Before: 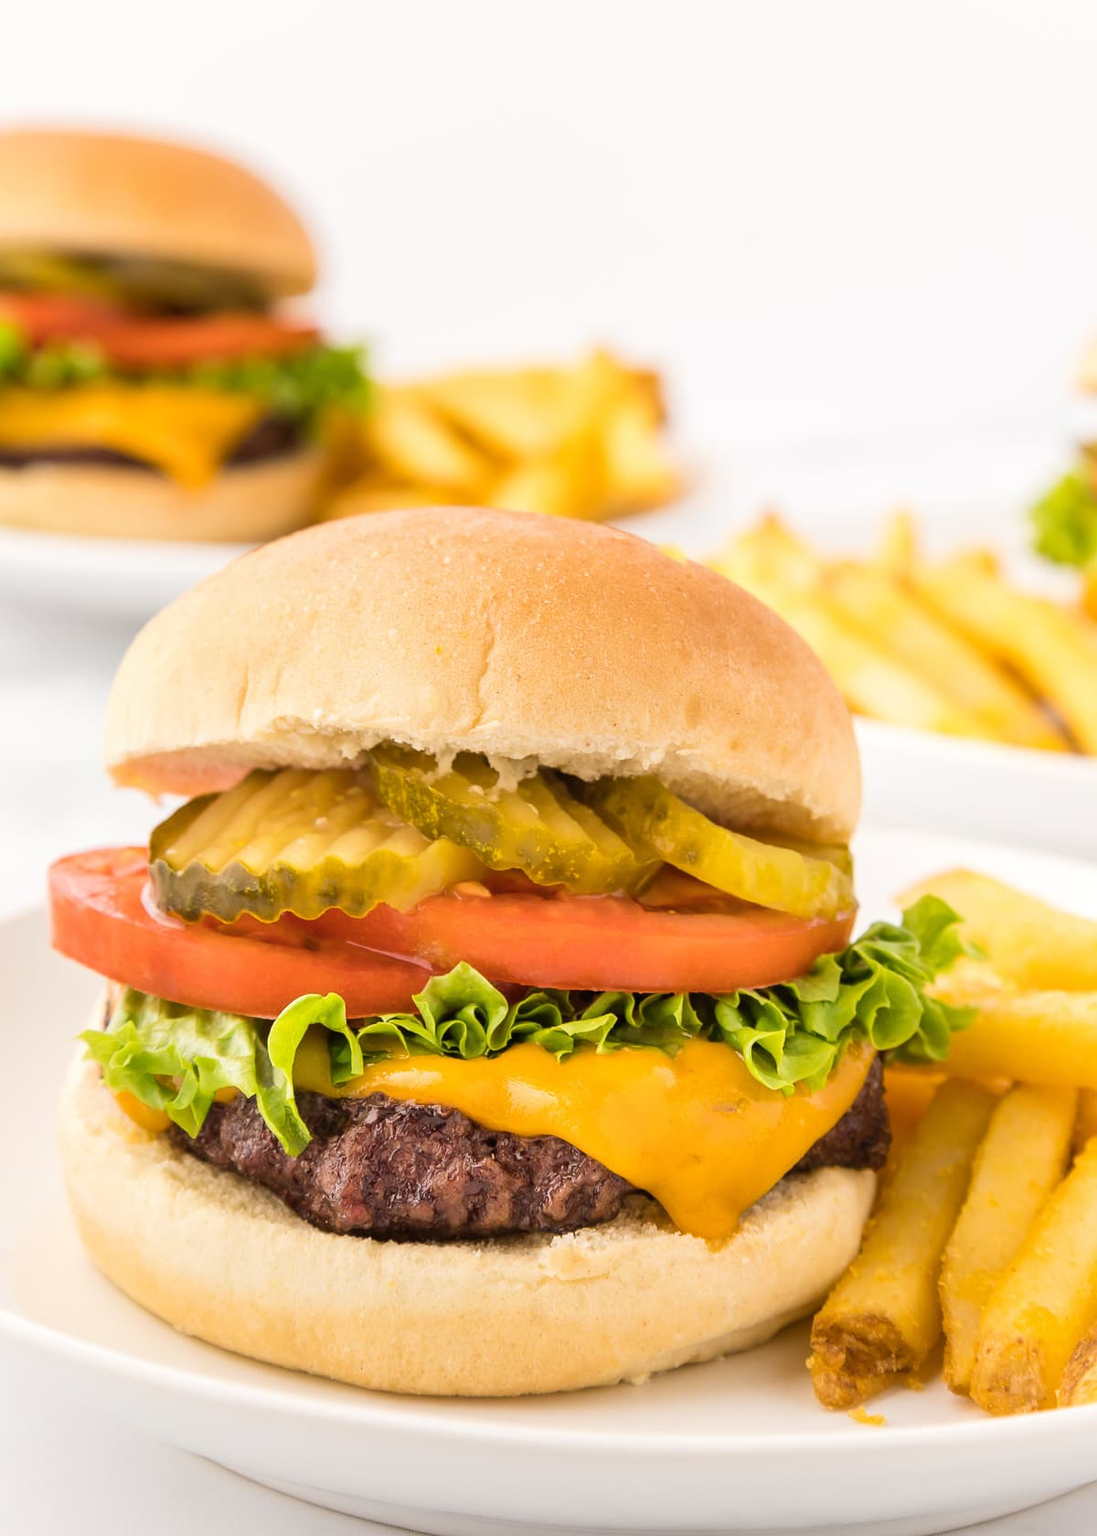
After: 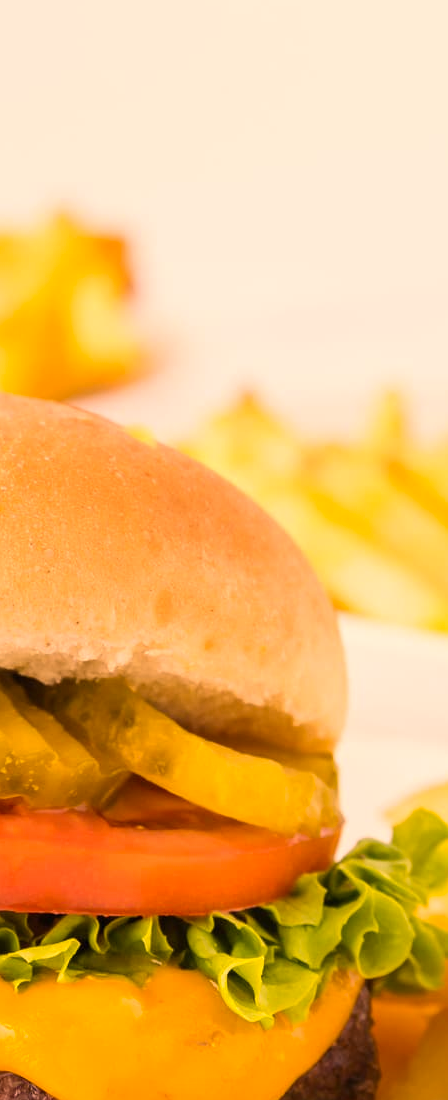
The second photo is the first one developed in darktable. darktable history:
crop and rotate: left 49.586%, top 10.13%, right 13.078%, bottom 24.372%
color correction: highlights a* 17.82, highlights b* 18.74
